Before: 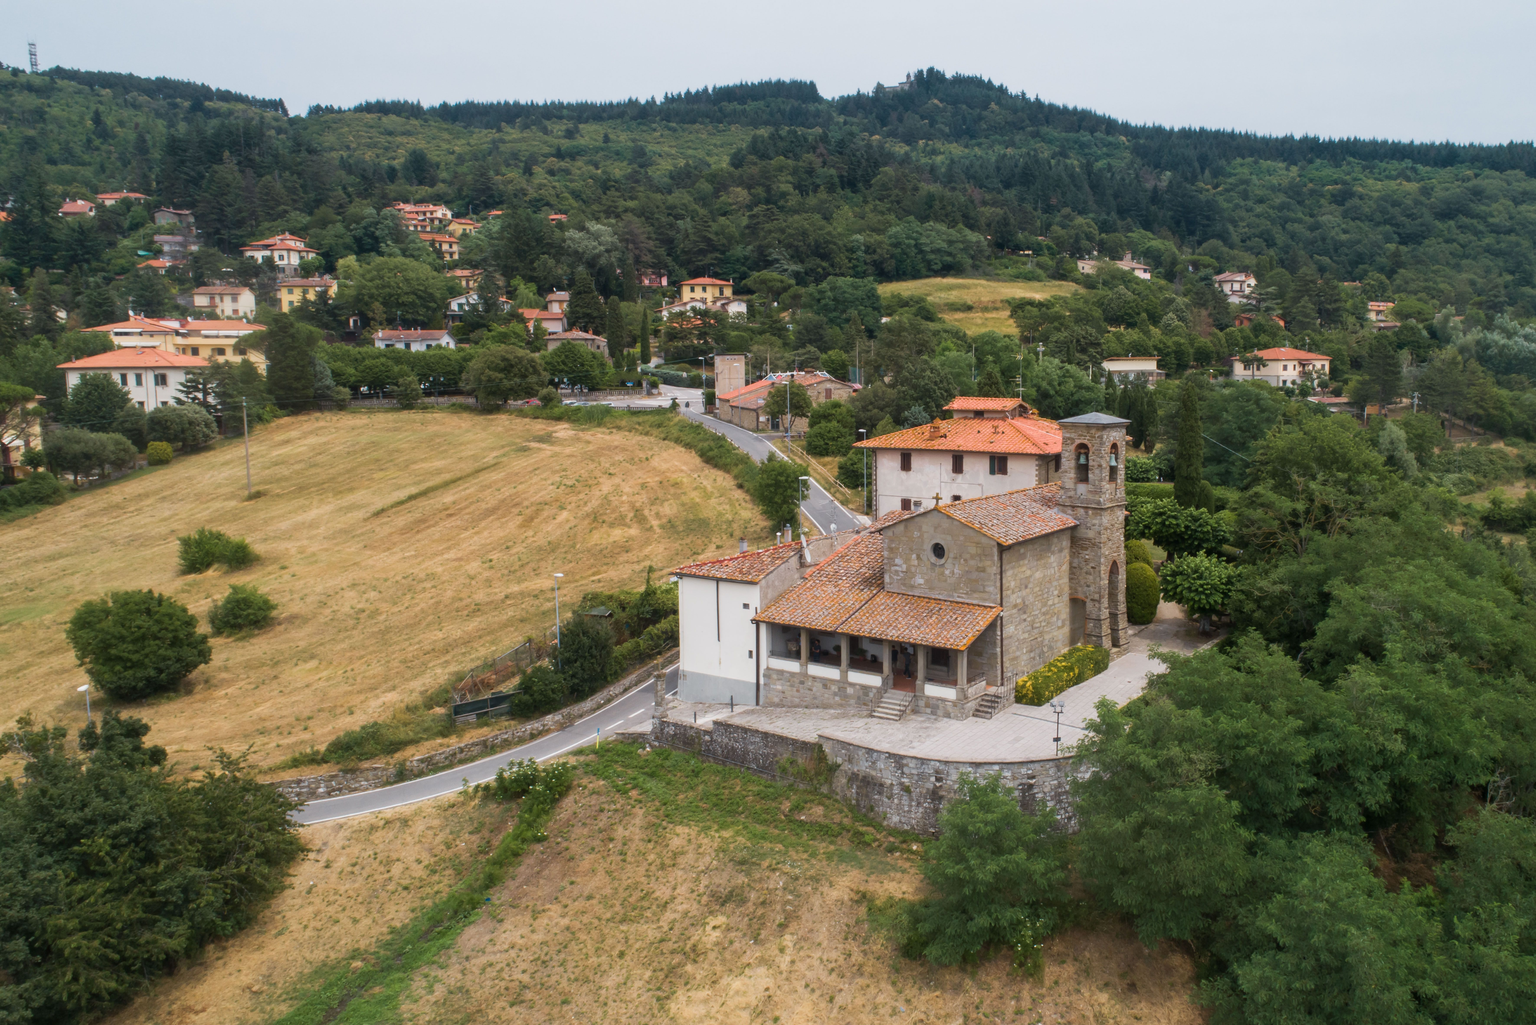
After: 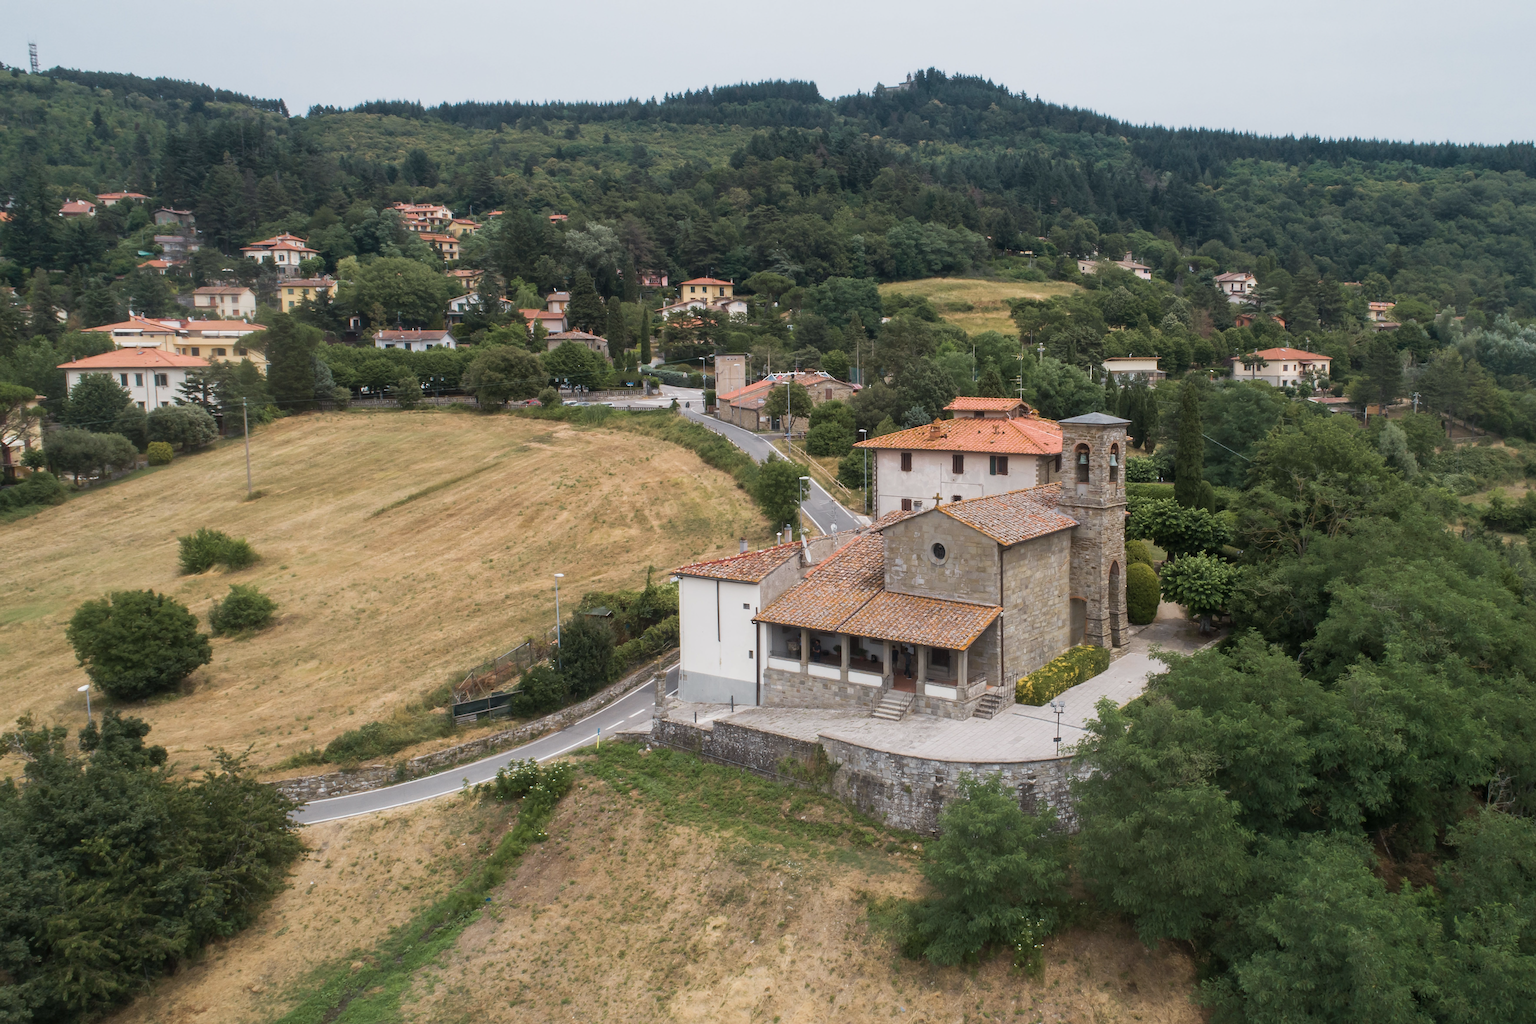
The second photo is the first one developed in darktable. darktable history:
color correction: highlights b* 0.017, saturation 0.822
sharpen: on, module defaults
